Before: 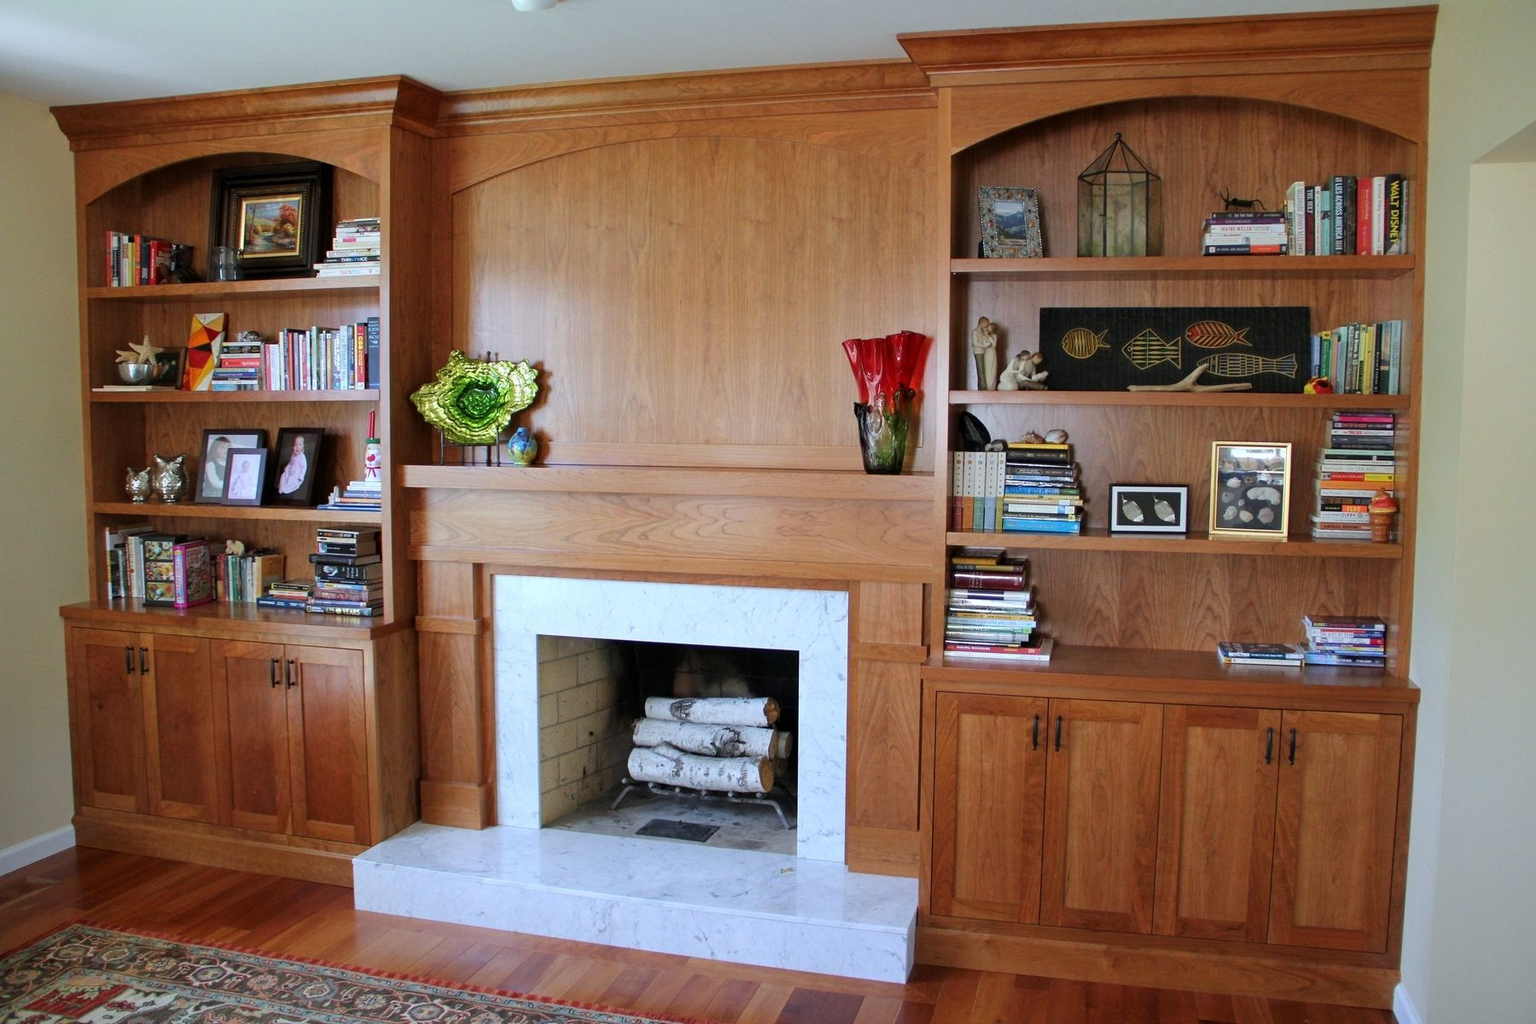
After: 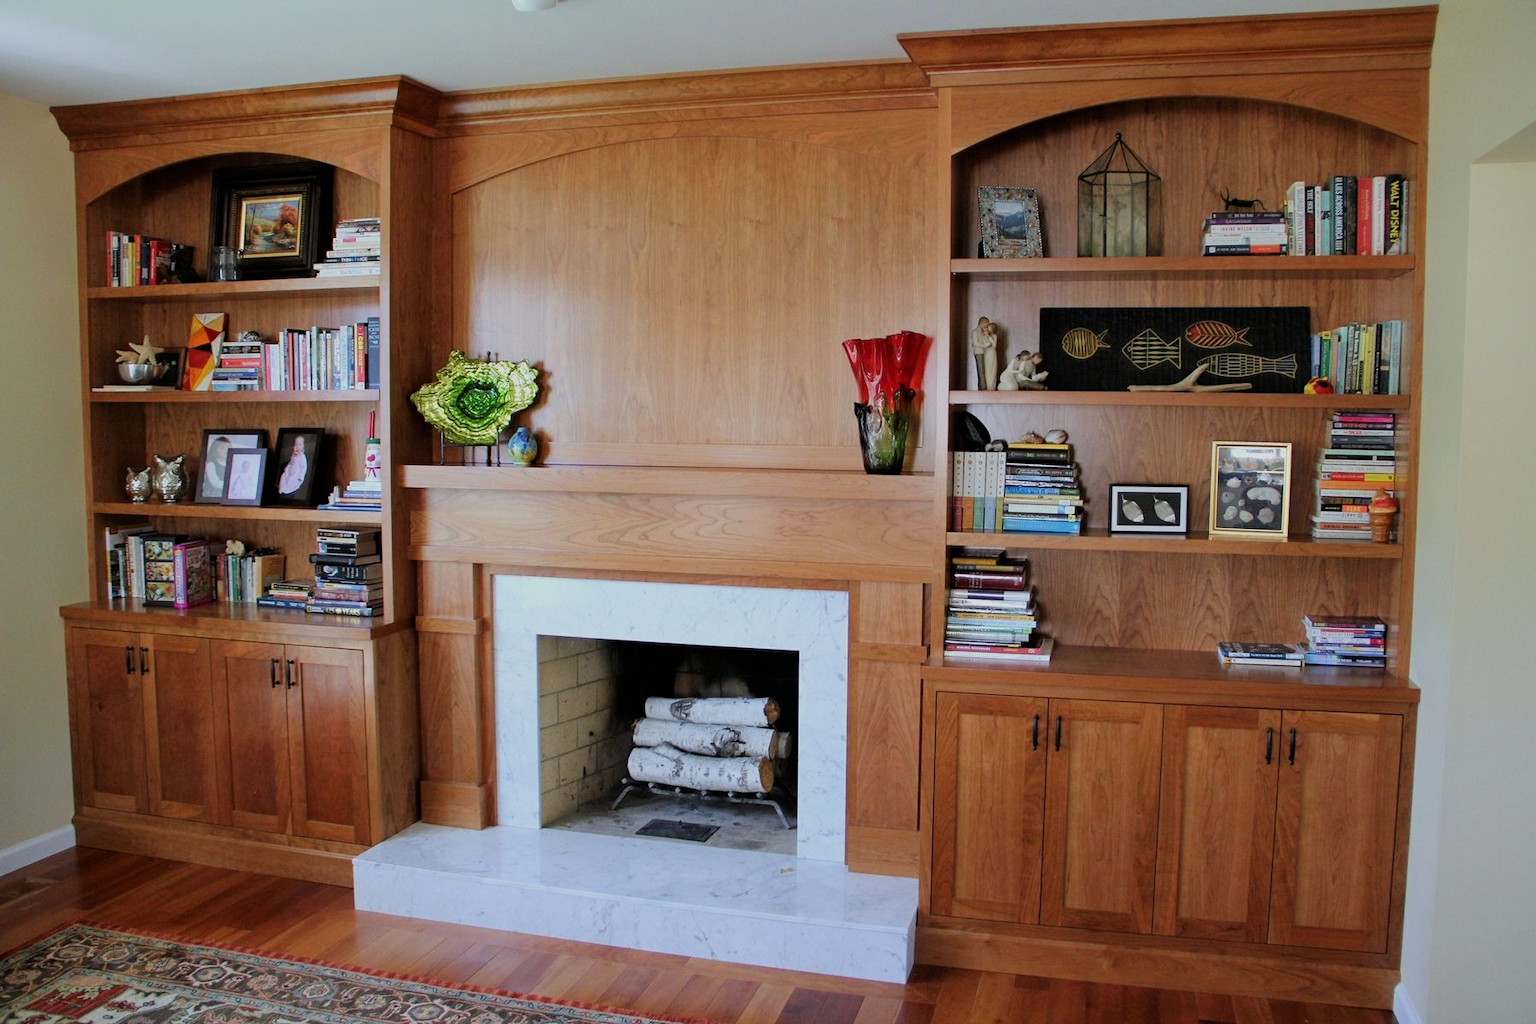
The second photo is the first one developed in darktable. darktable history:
color correction: highlights b* -0.025
filmic rgb: black relative exposure -8 EV, white relative exposure 3.8 EV, hardness 4.34
